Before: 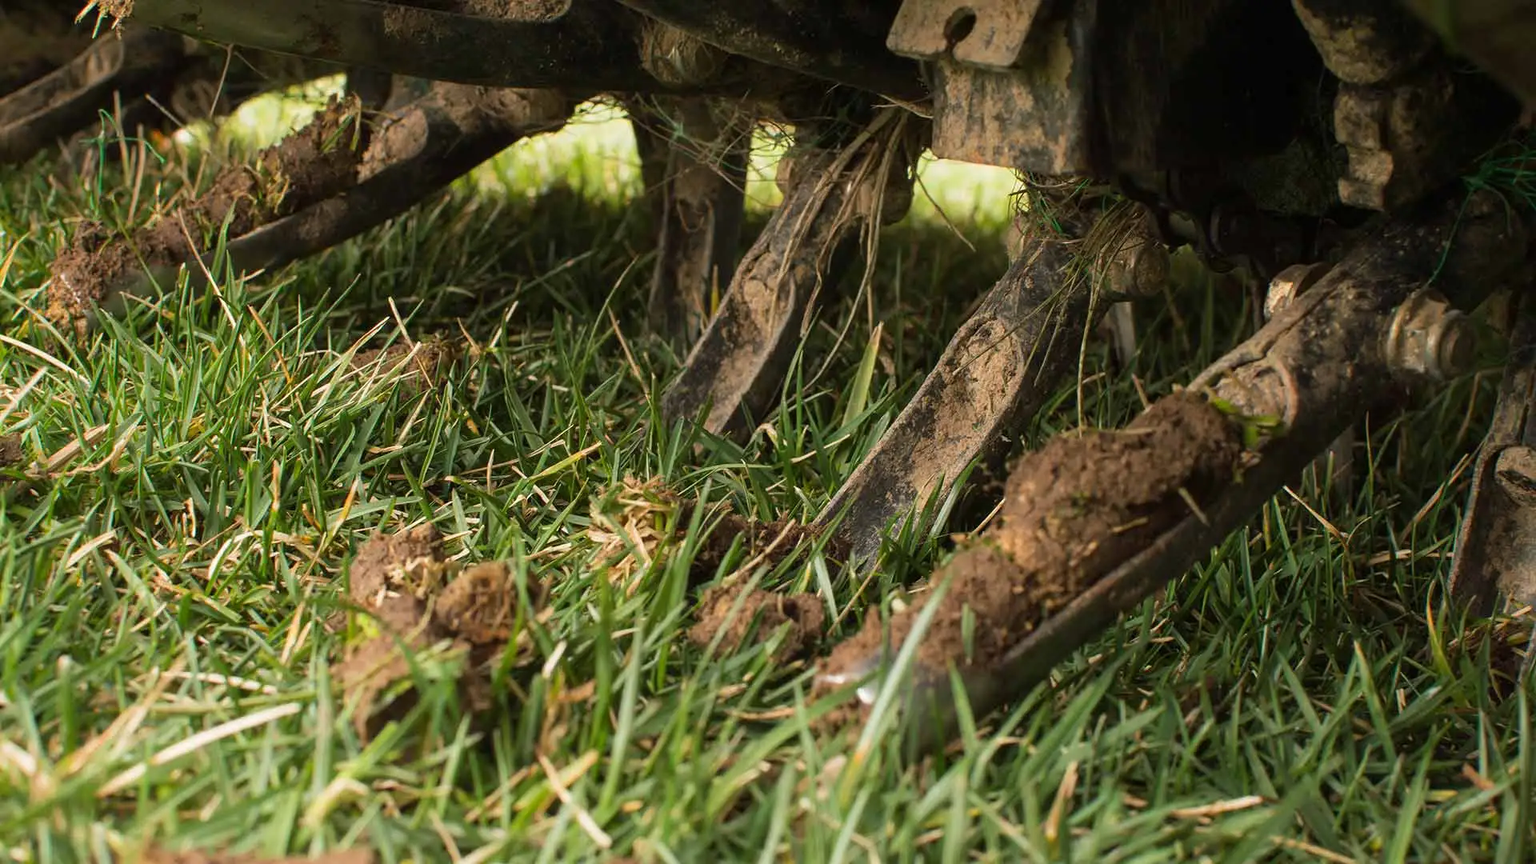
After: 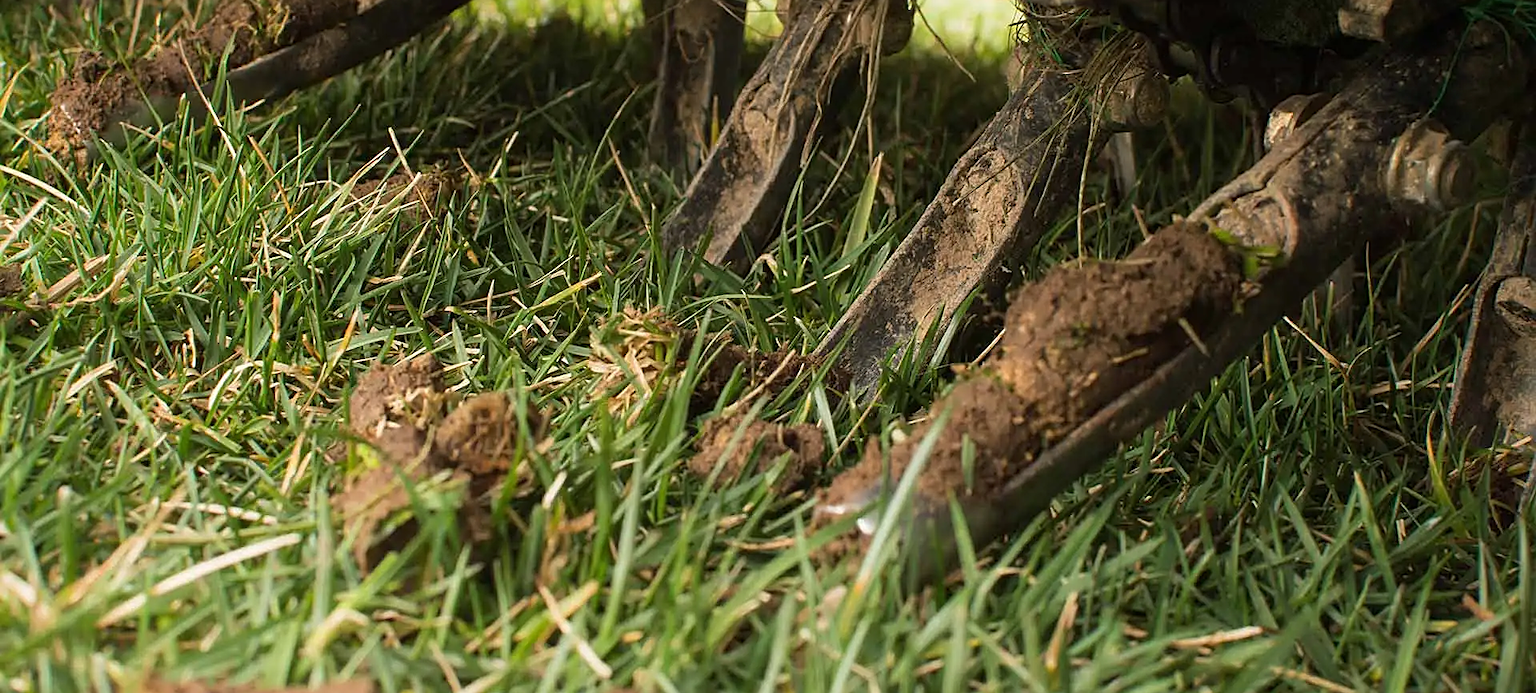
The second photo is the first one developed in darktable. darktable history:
crop and rotate: top 19.671%
sharpen: on, module defaults
